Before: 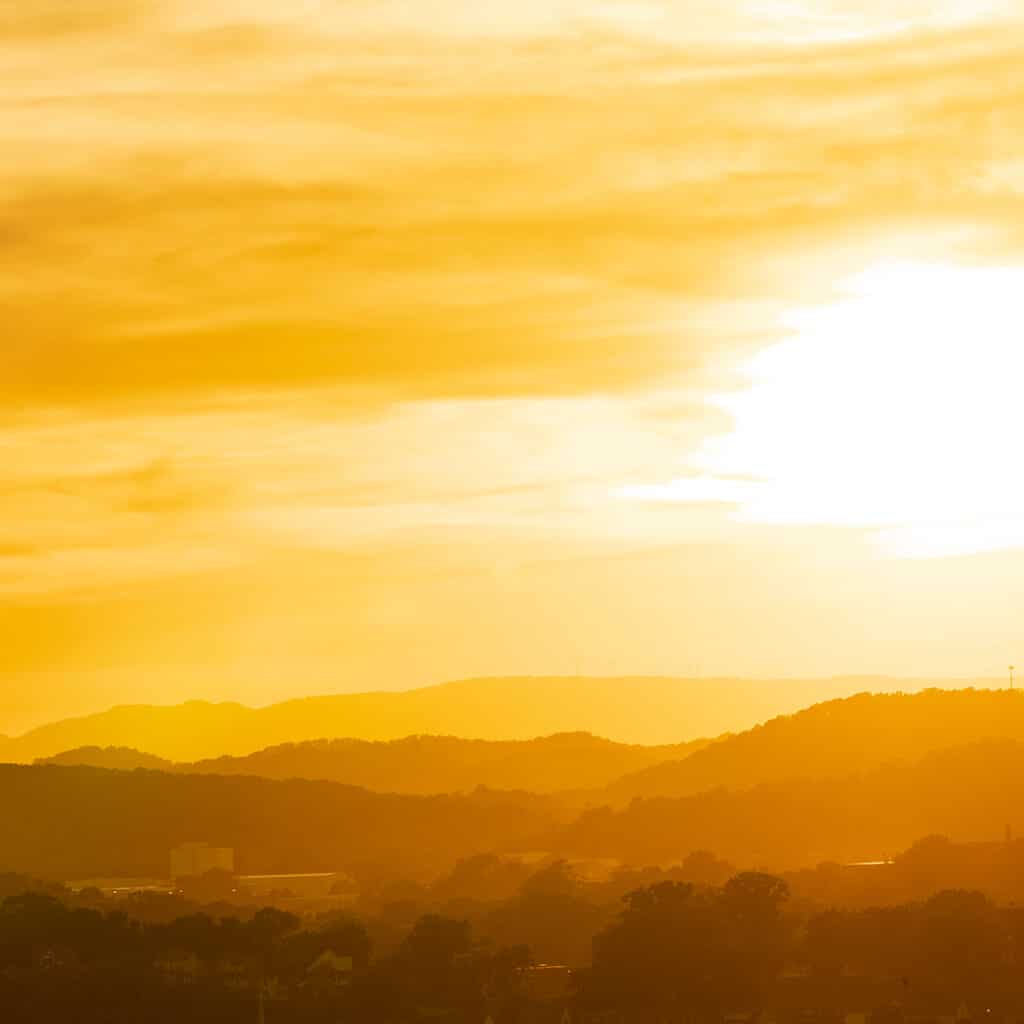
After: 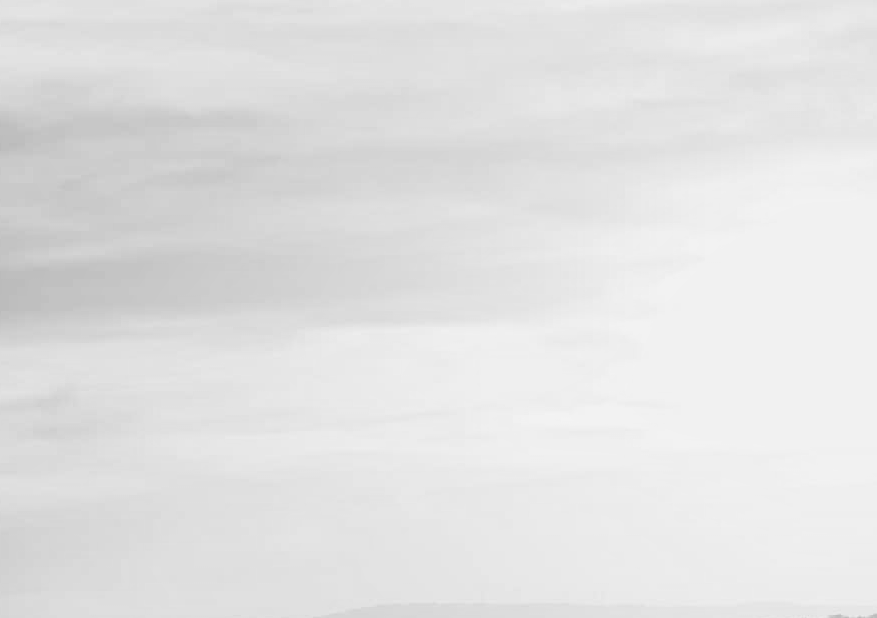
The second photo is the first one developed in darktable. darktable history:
monochrome: a 73.58, b 64.21
color balance: output saturation 110%
shadows and highlights: shadows 0, highlights 40
crop and rotate: left 9.345%, top 7.22%, right 4.982%, bottom 32.331%
